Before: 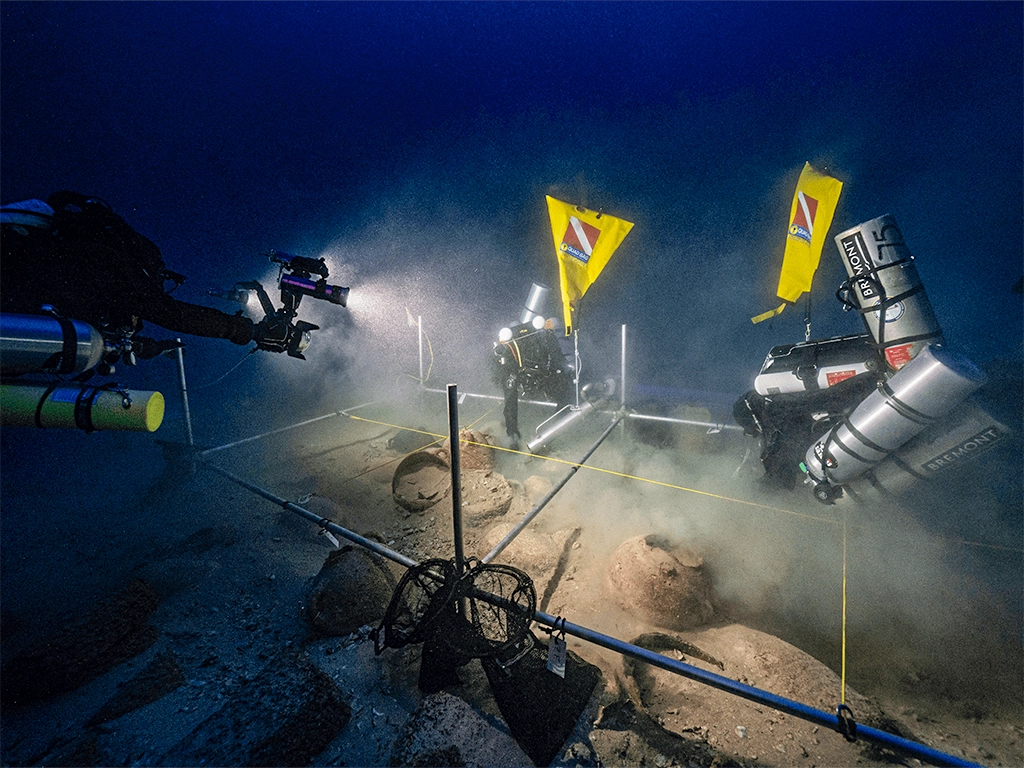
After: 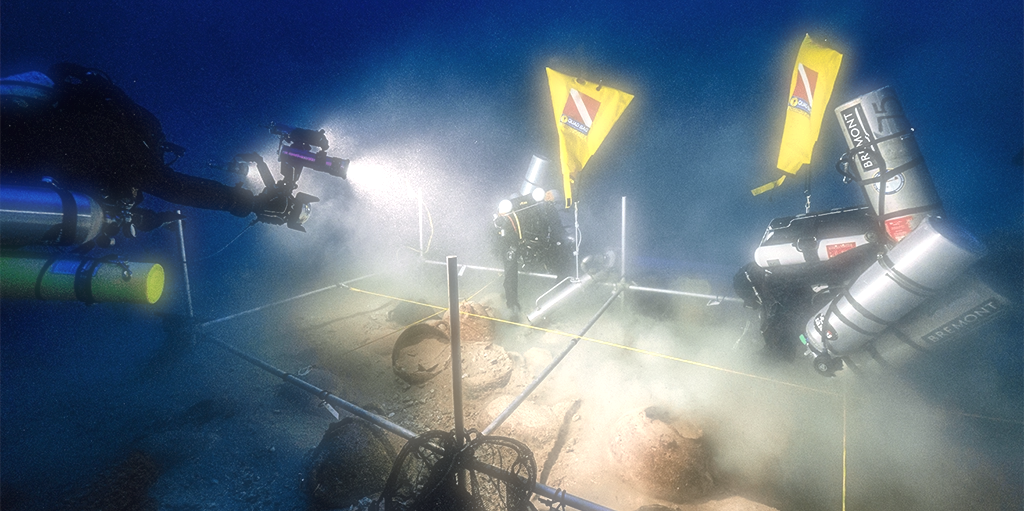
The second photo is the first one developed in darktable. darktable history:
soften: on, module defaults
exposure: black level correction 0, exposure 0.95 EV, compensate exposure bias true, compensate highlight preservation false
shadows and highlights: shadows 25, highlights -25
crop: top 16.727%, bottom 16.727%
